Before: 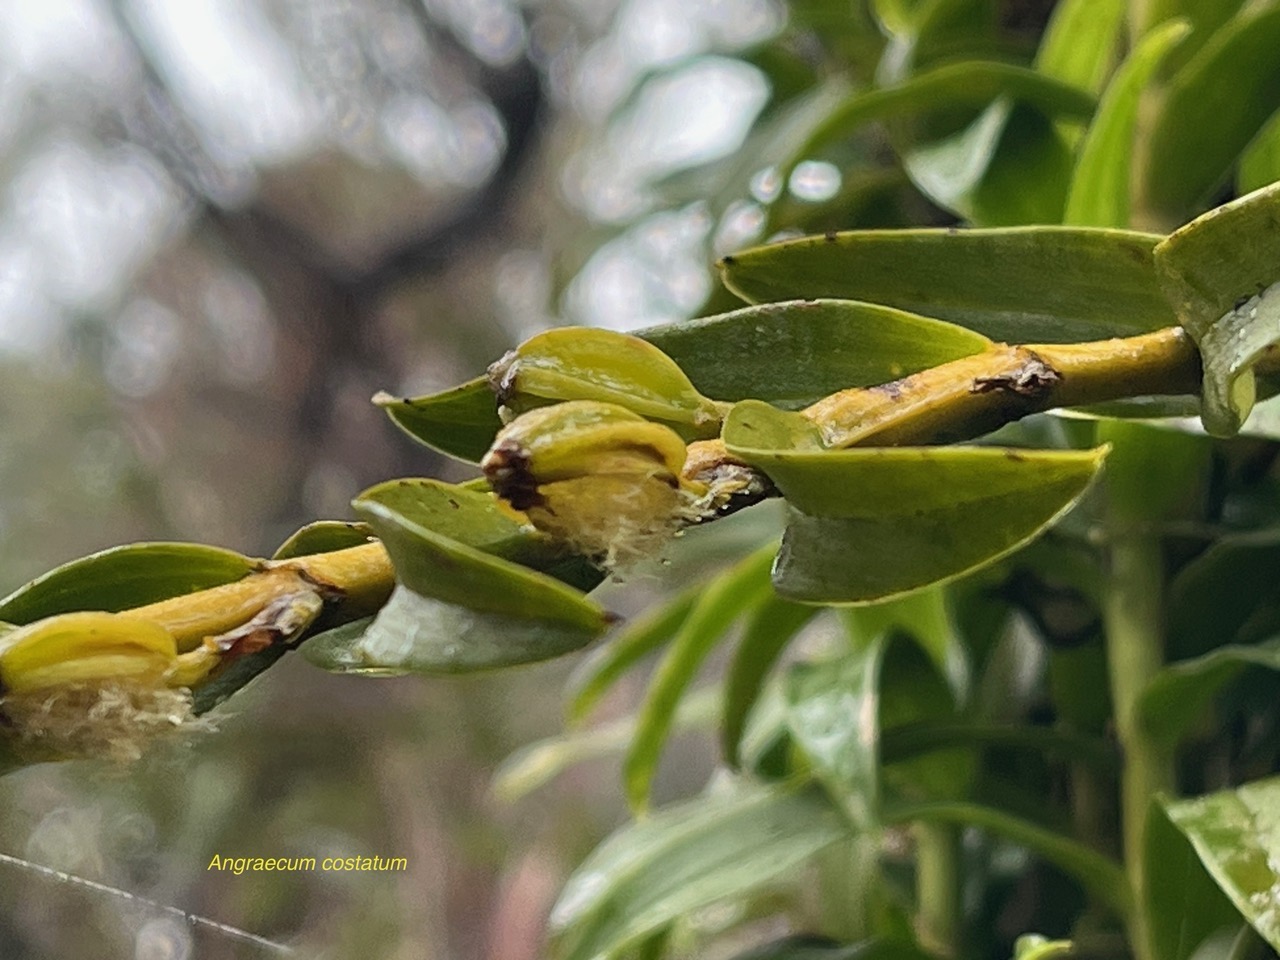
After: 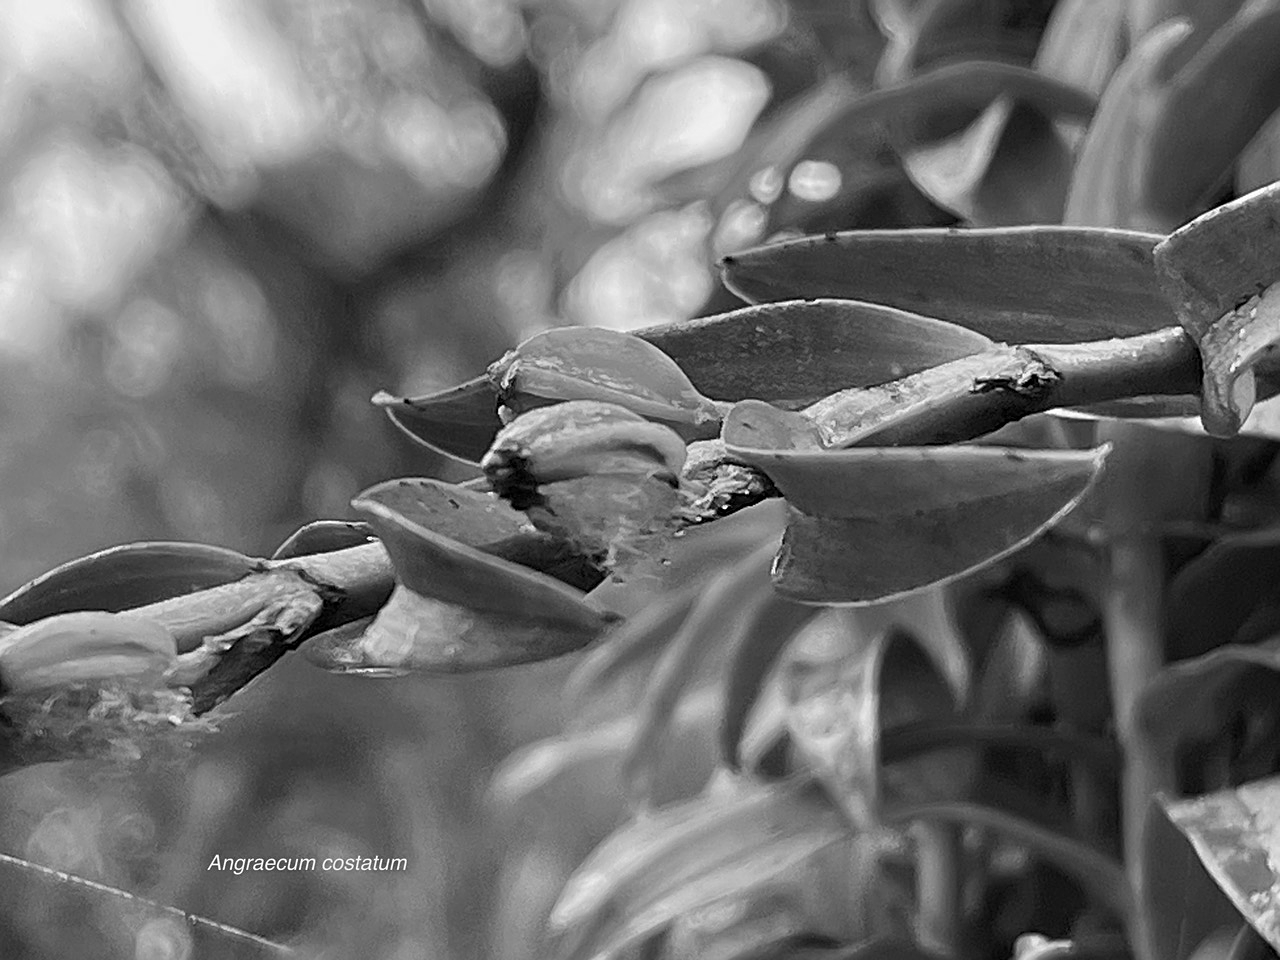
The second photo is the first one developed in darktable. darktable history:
sharpen: on, module defaults
monochrome: a 32, b 64, size 2.3
